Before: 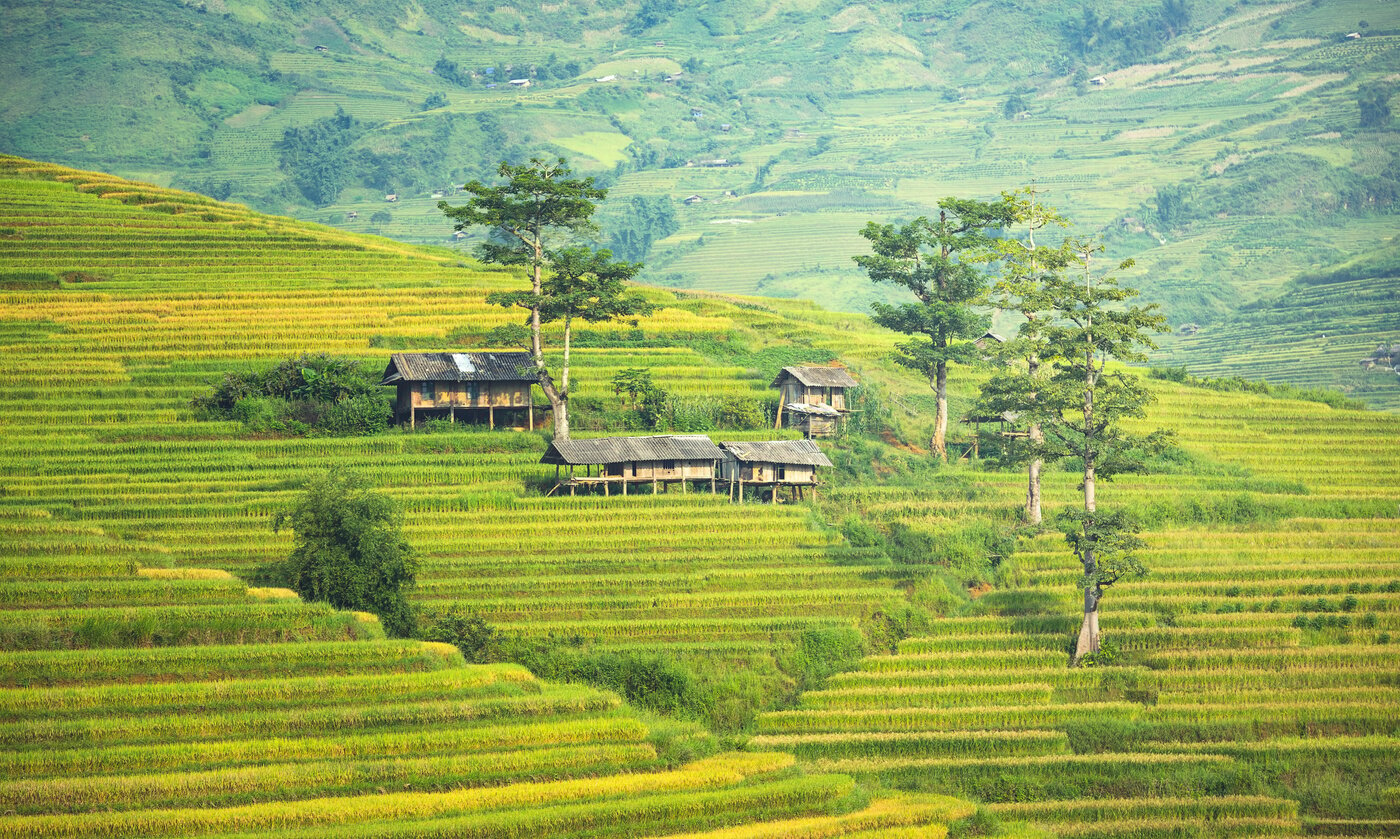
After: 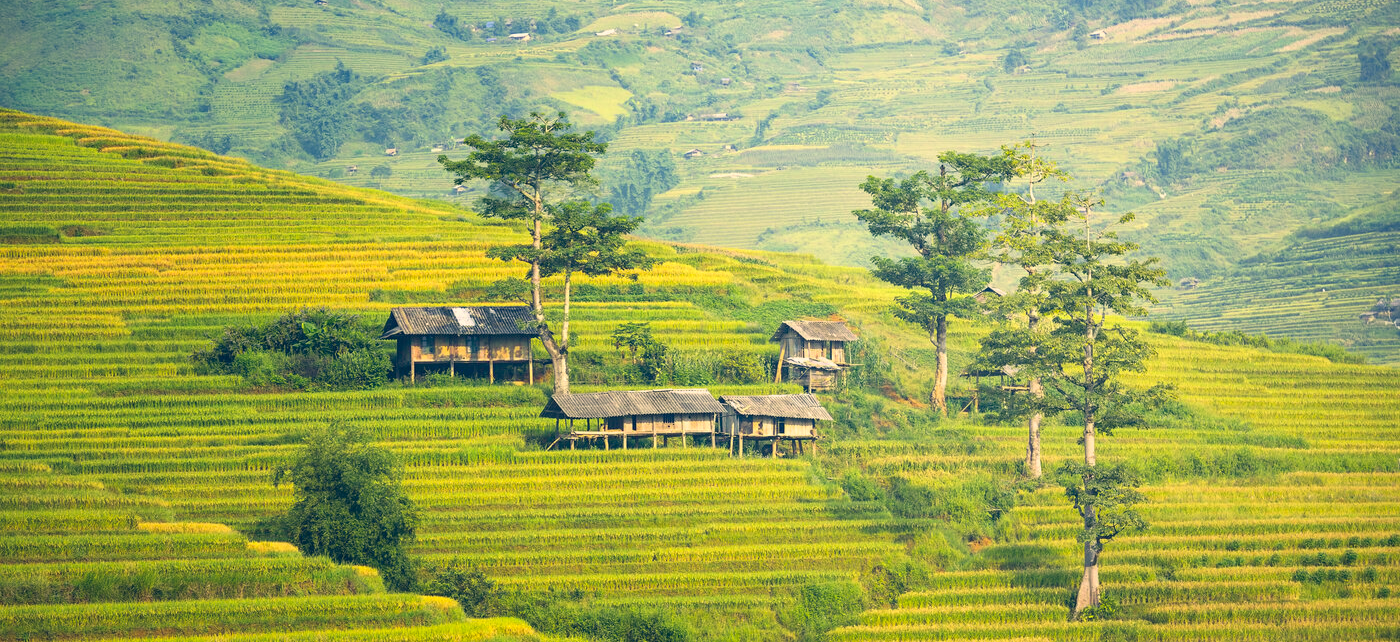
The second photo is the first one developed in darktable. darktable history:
crop: top 5.588%, bottom 17.856%
color correction: highlights a* 10.36, highlights b* 14.35, shadows a* -9.7, shadows b* -14.86
